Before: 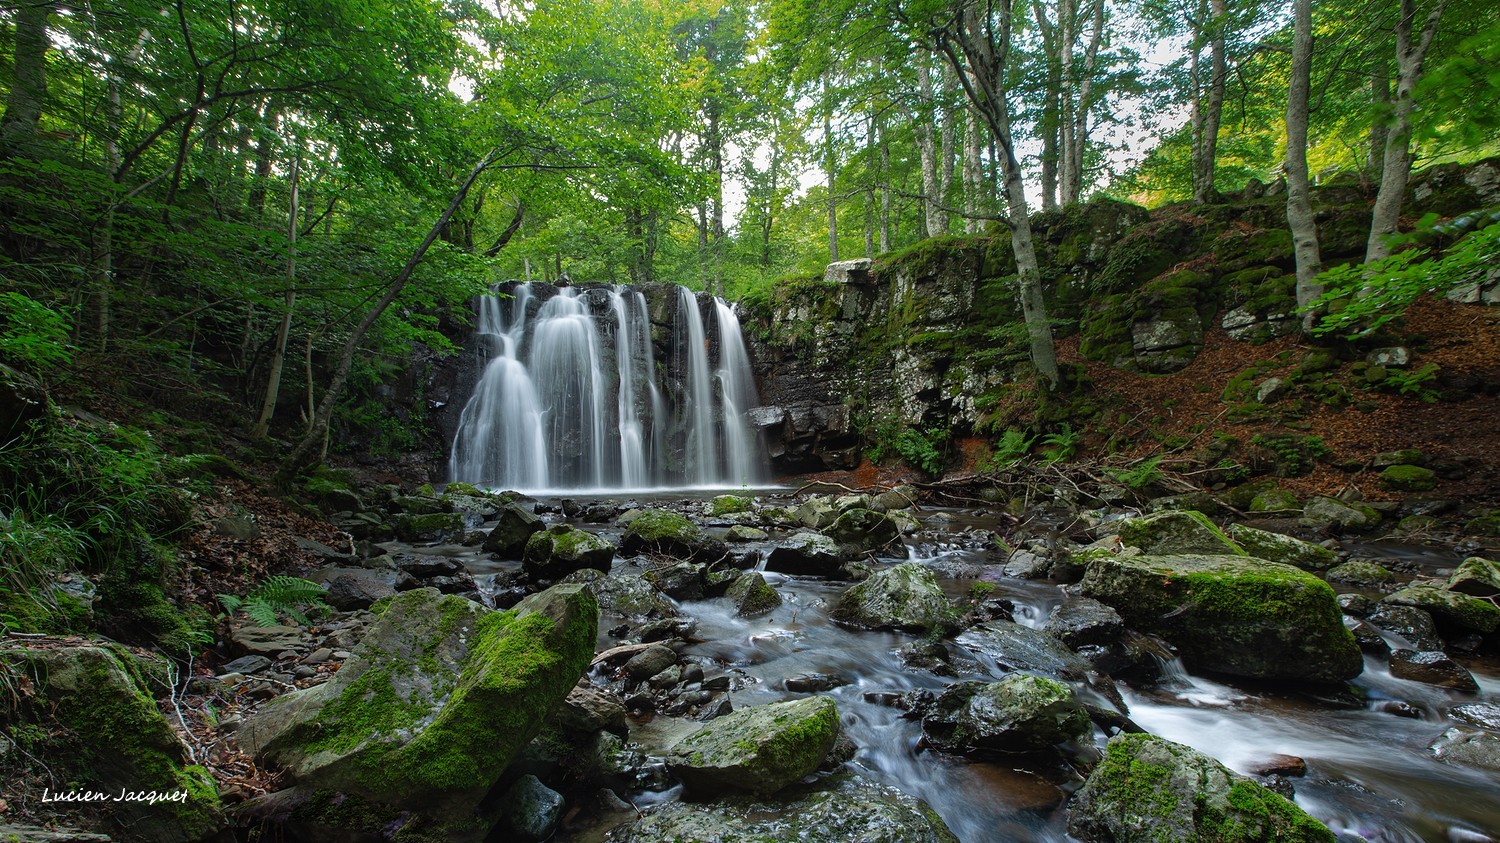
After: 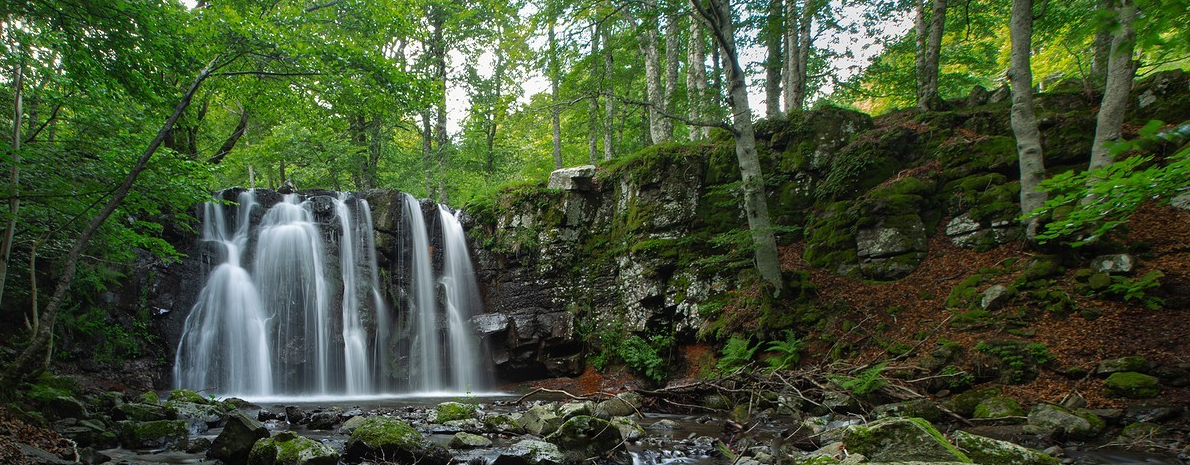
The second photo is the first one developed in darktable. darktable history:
crop: left 18.419%, top 11.084%, right 2.243%, bottom 33.647%
